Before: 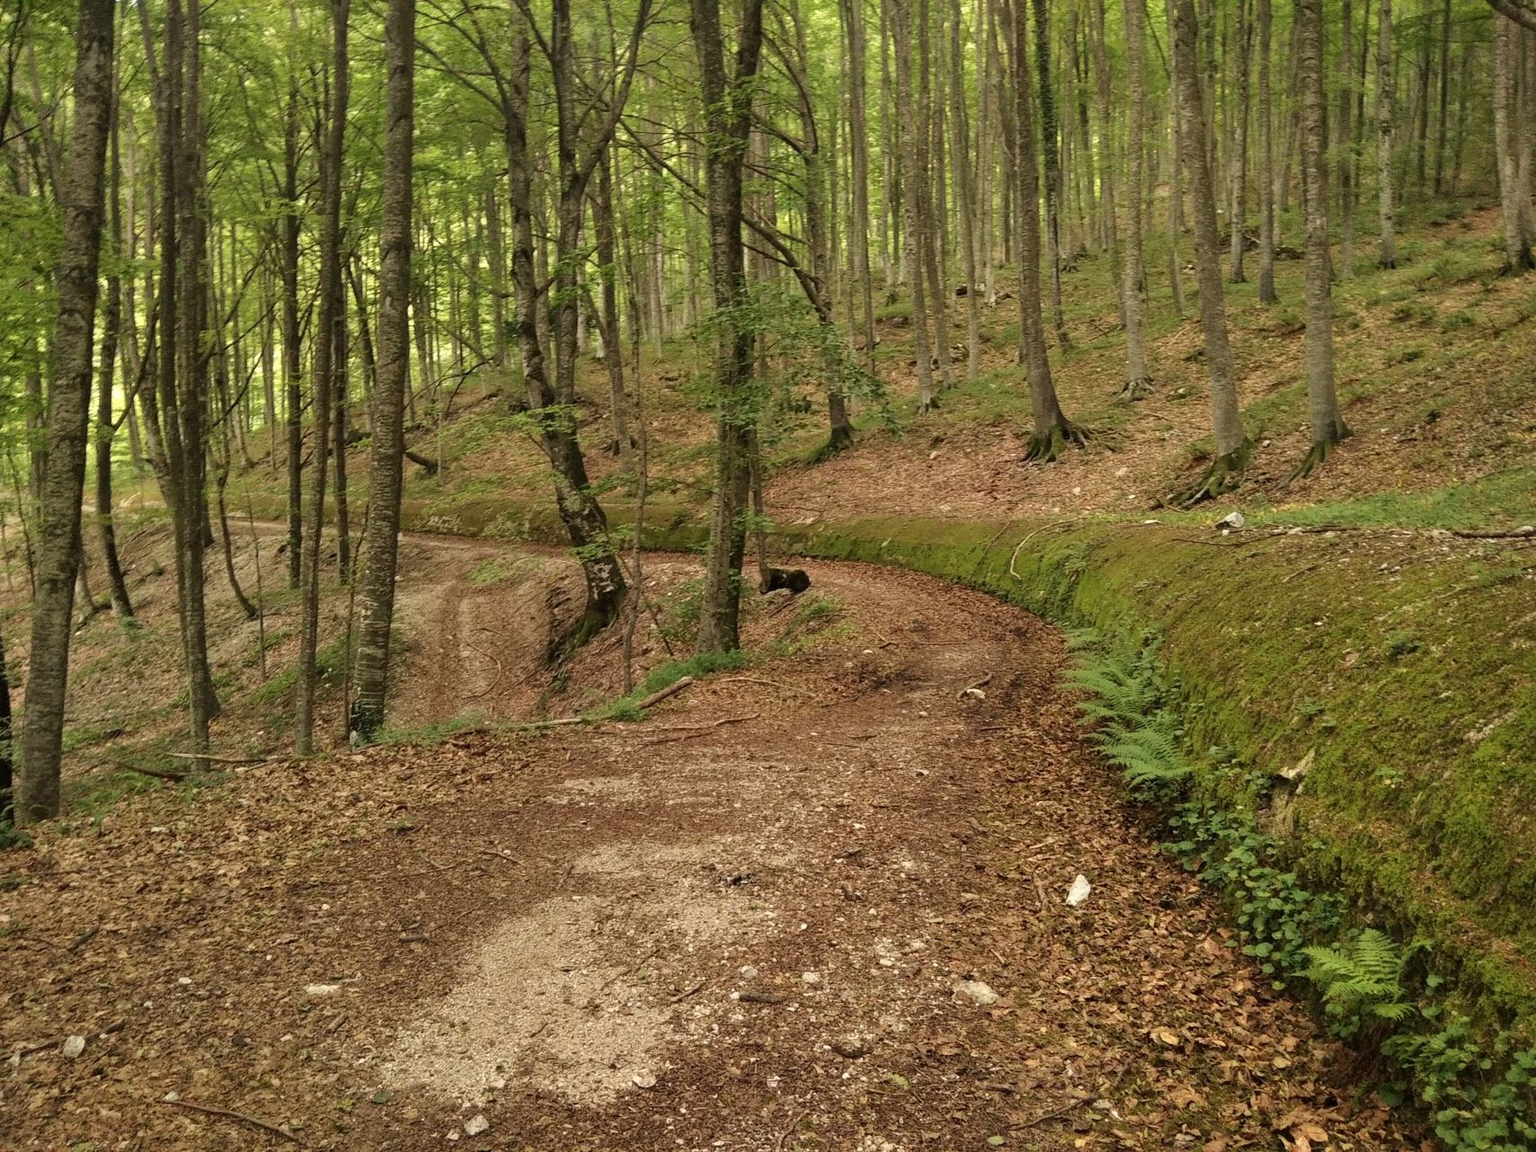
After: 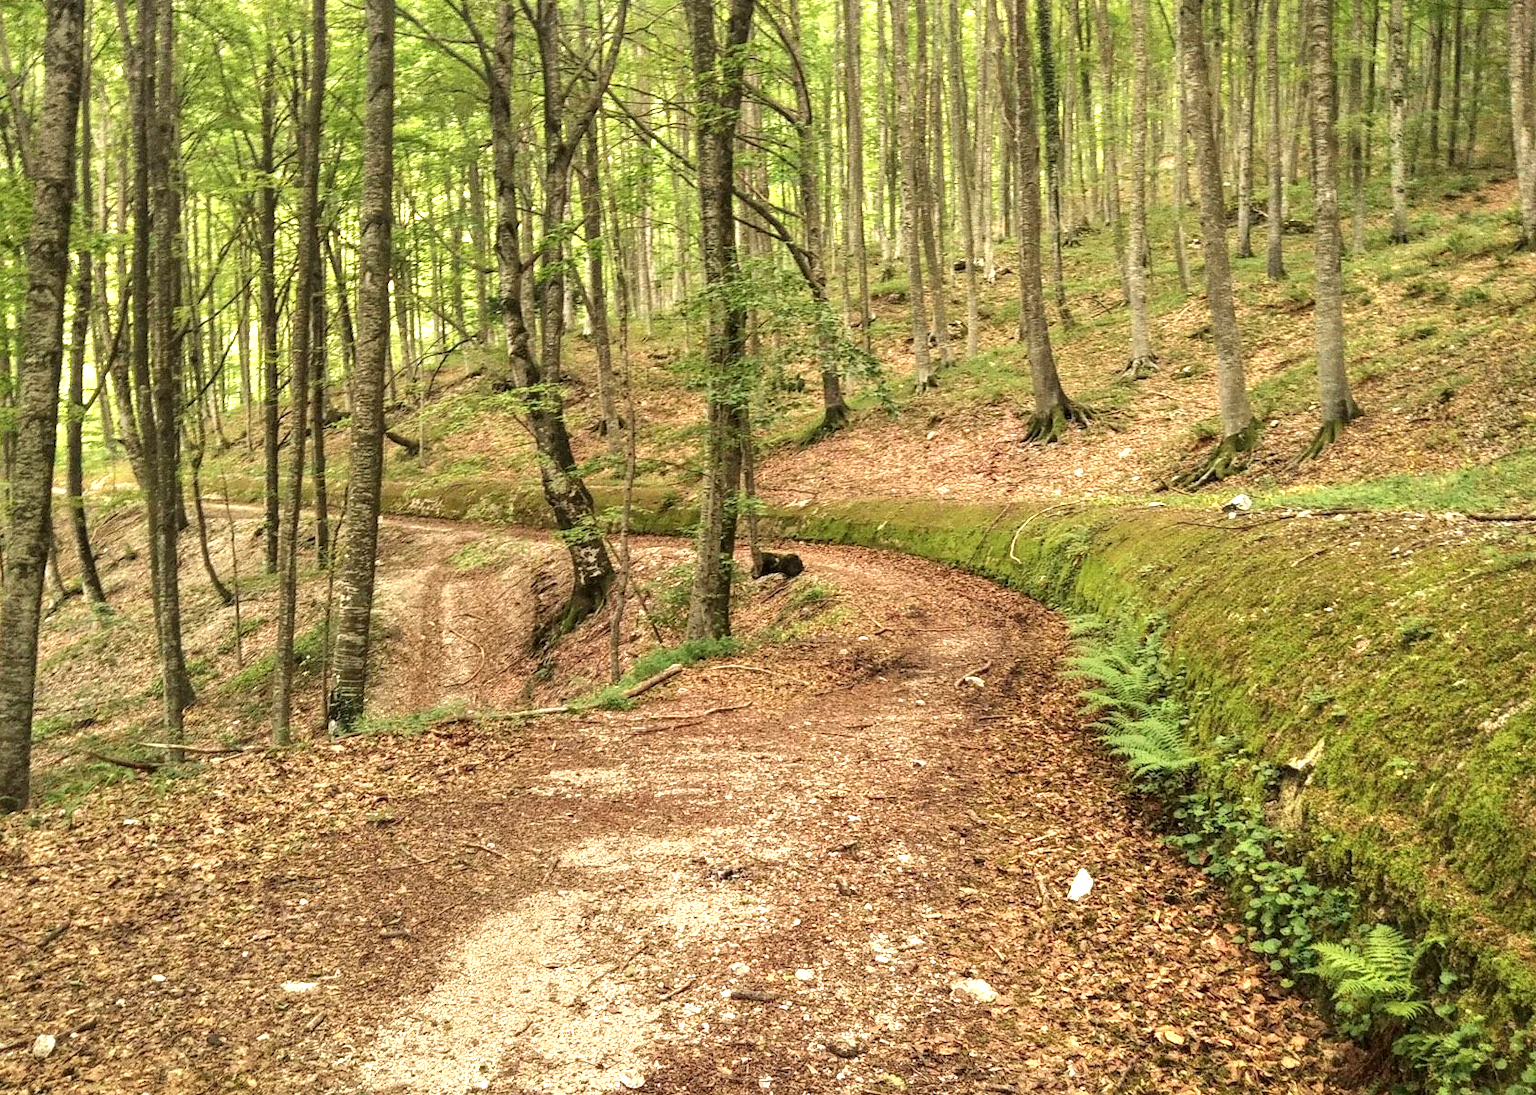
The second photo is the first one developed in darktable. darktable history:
crop: left 2.05%, top 2.895%, right 1.02%, bottom 4.954%
local contrast: on, module defaults
exposure: black level correction 0, exposure 1.103 EV, compensate highlight preservation false
